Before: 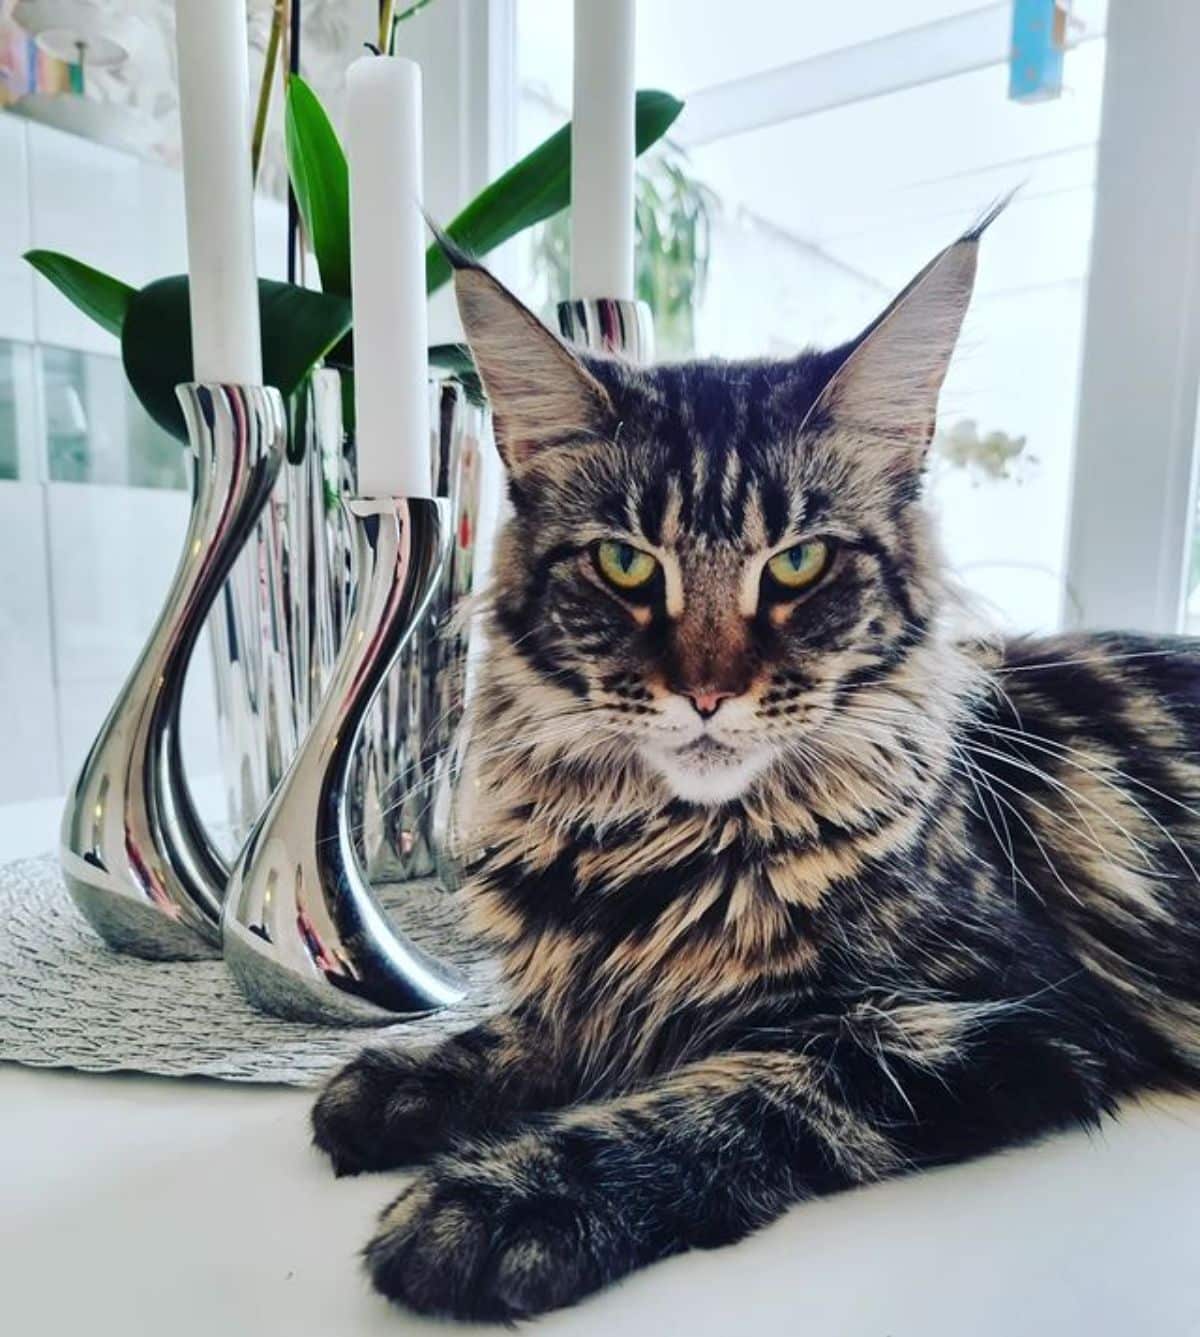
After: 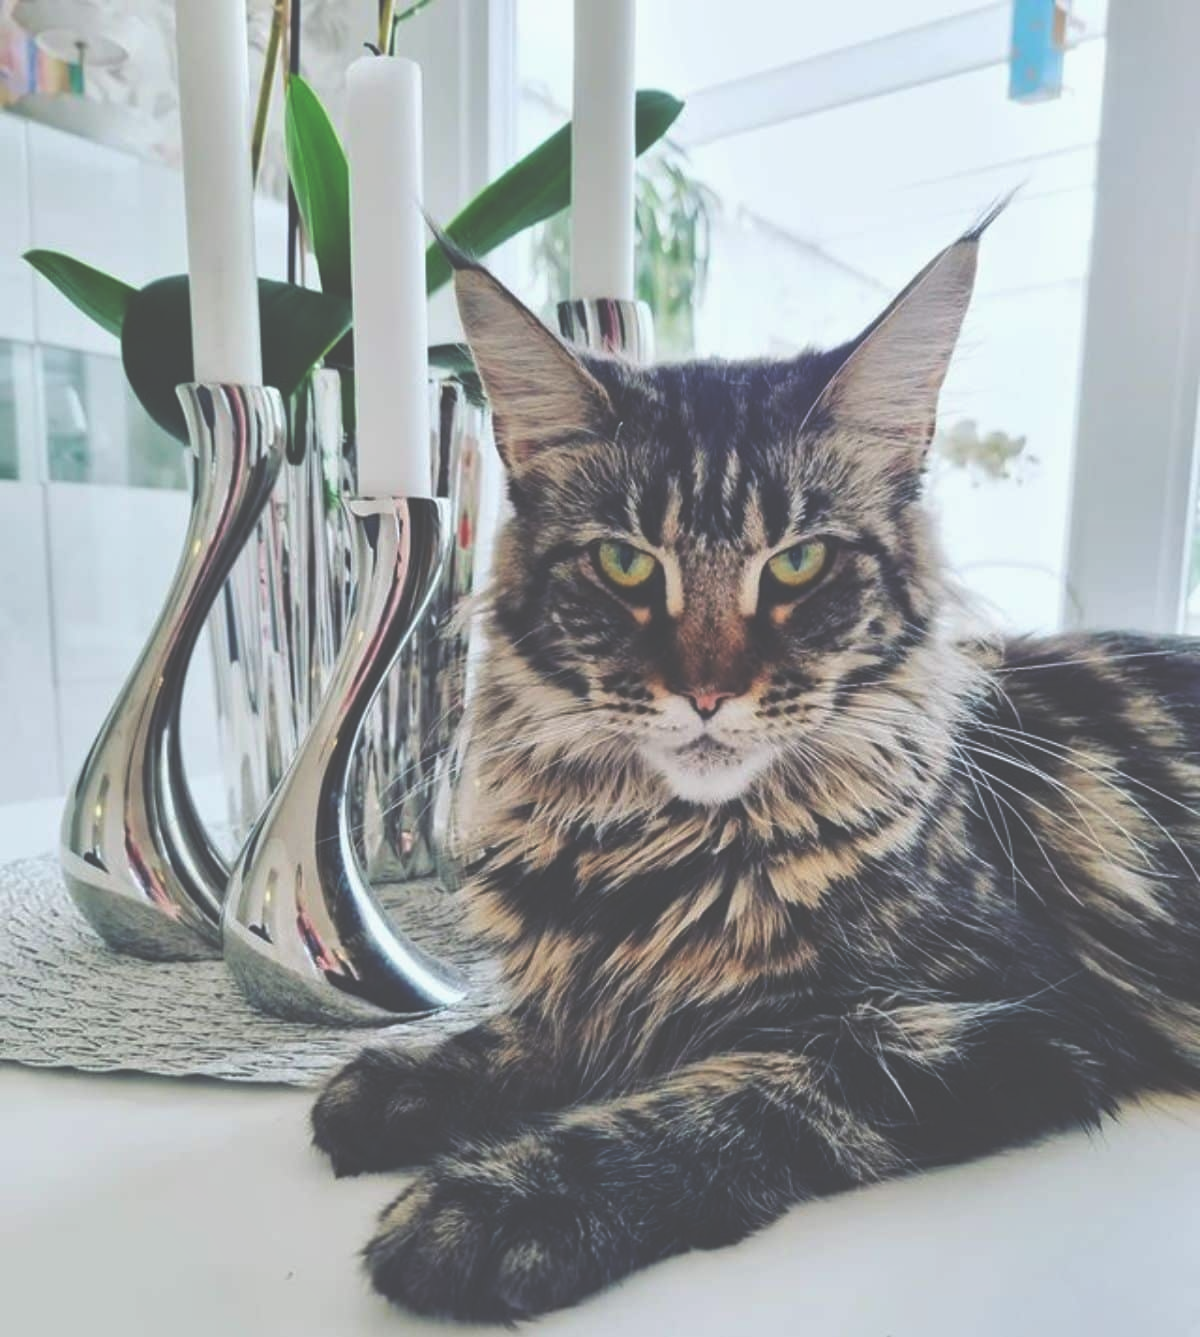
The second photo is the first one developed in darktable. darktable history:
exposure: black level correction -0.063, exposure -0.05 EV, compensate highlight preservation false
local contrast: mode bilateral grid, contrast 100, coarseness 99, detail 94%, midtone range 0.2
